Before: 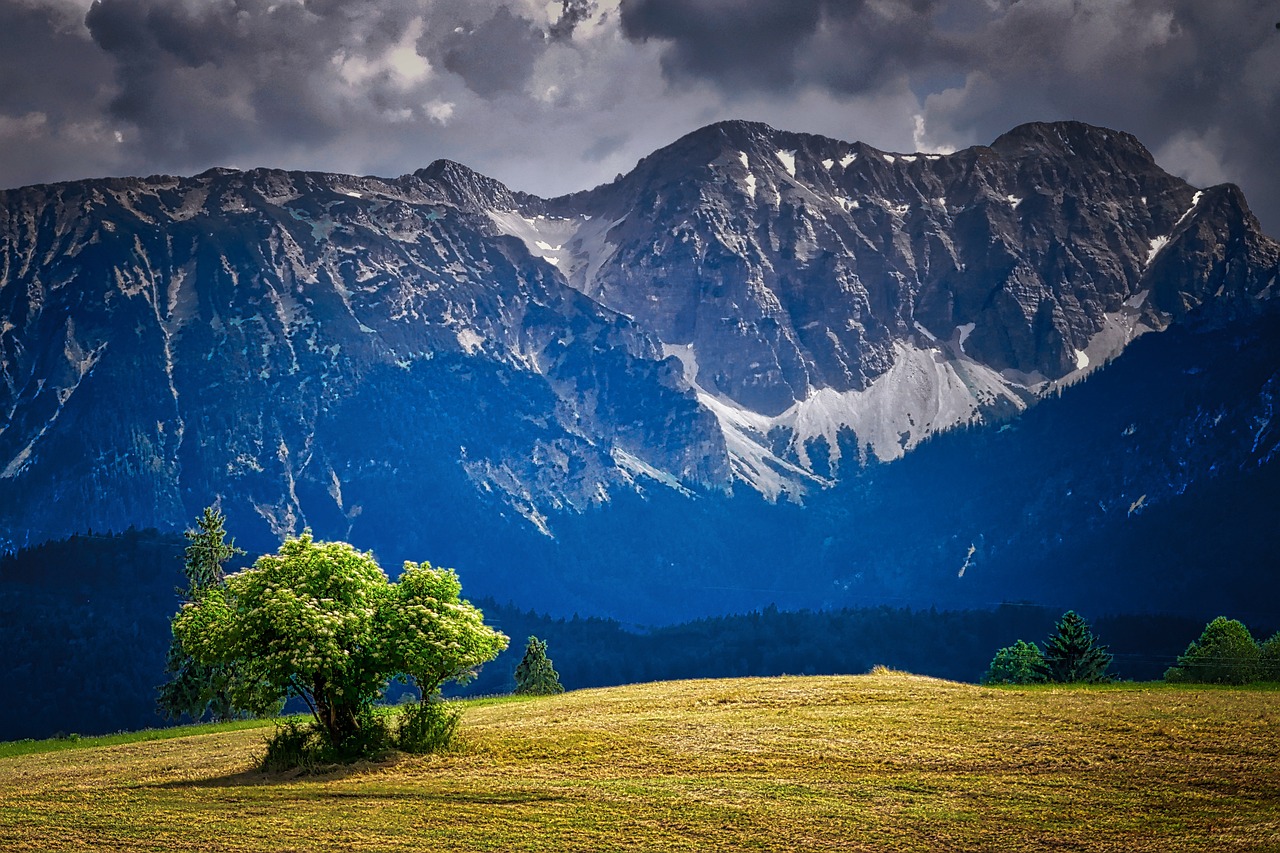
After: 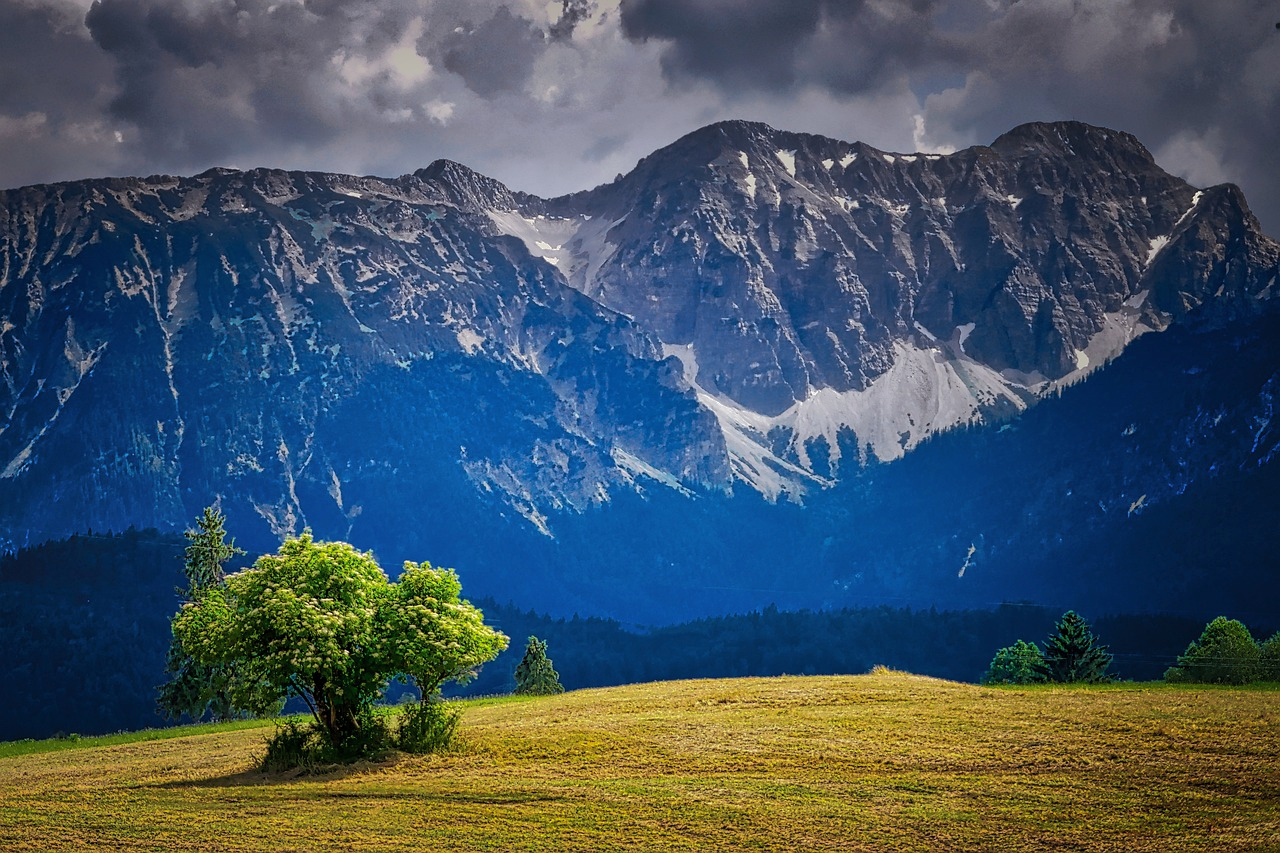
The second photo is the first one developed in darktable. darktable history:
rotate and perspective: automatic cropping original format, crop left 0, crop top 0
shadows and highlights: shadows 25, highlights -70
